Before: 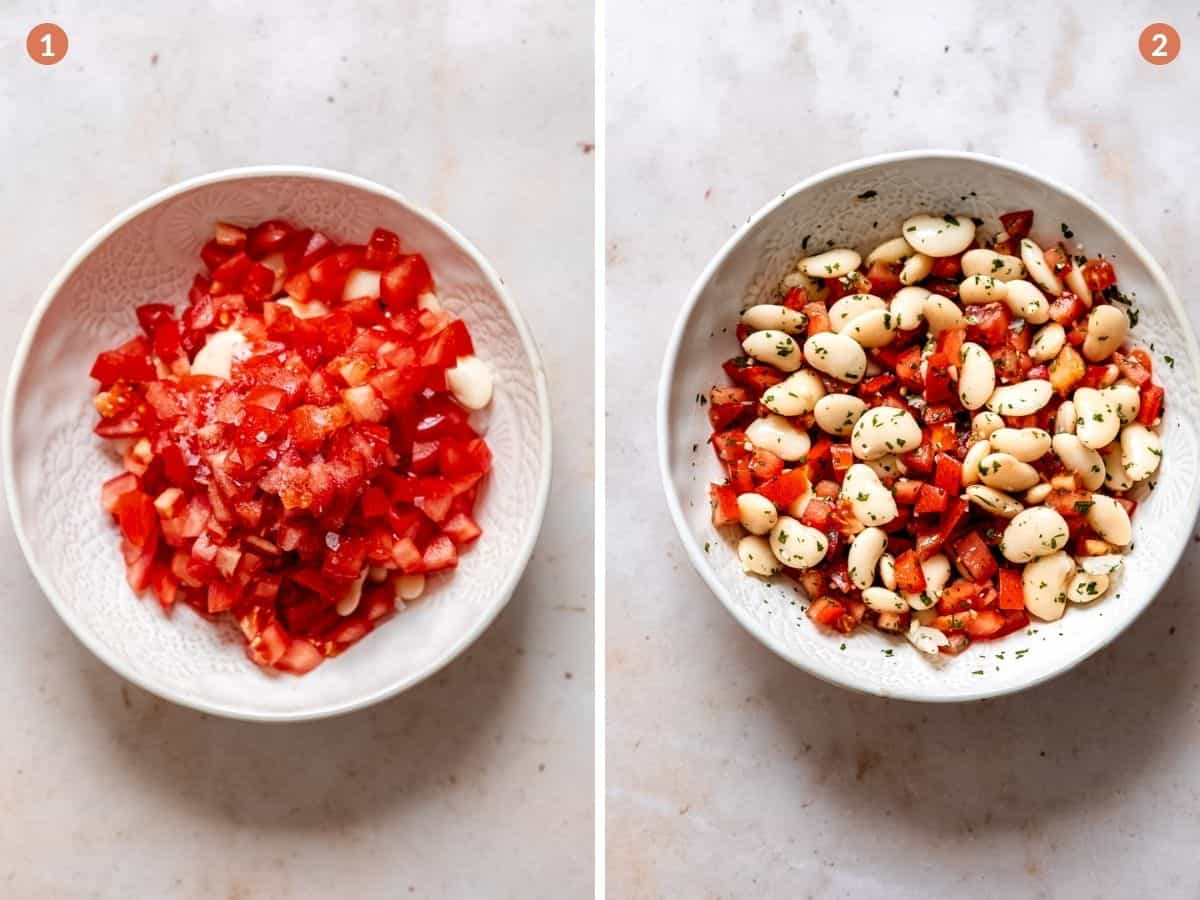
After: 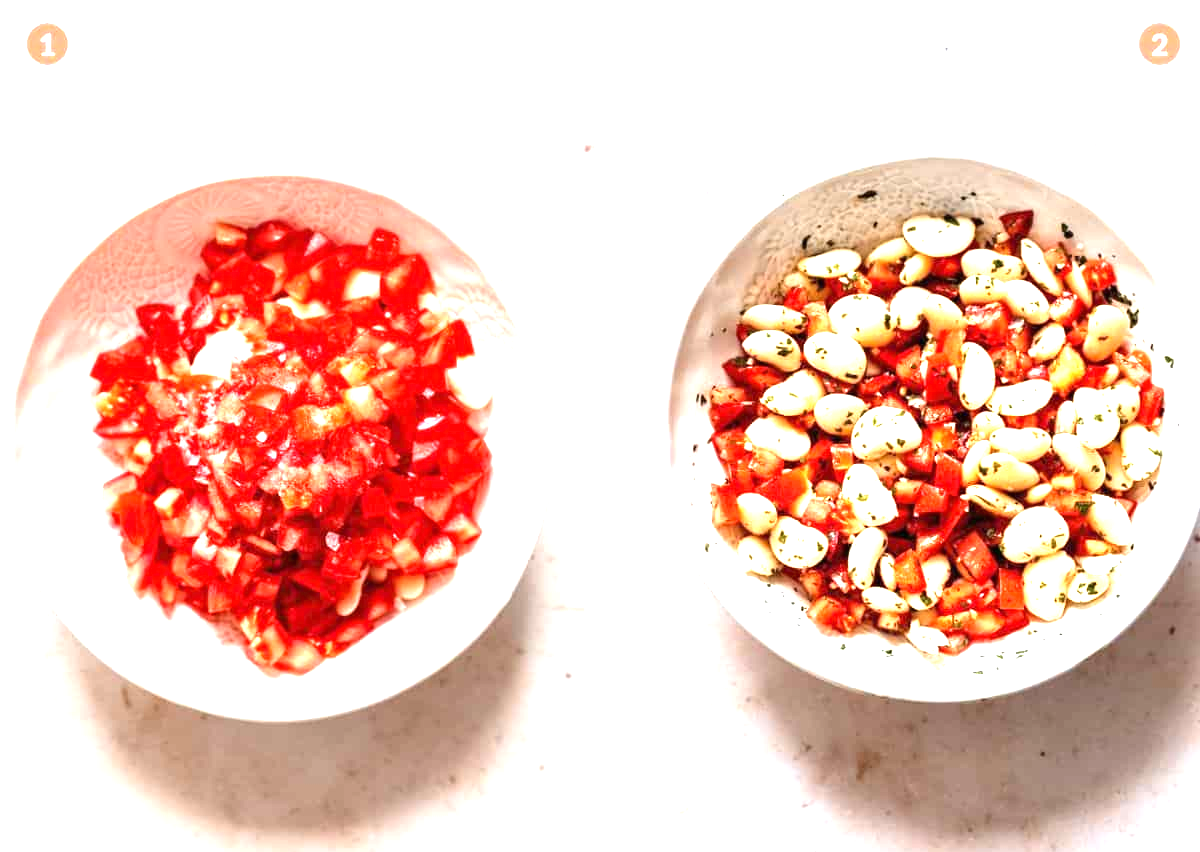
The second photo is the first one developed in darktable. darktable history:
crop and rotate: top 0.001%, bottom 5.264%
exposure: black level correction 0, exposure 1.599 EV, compensate highlight preservation false
